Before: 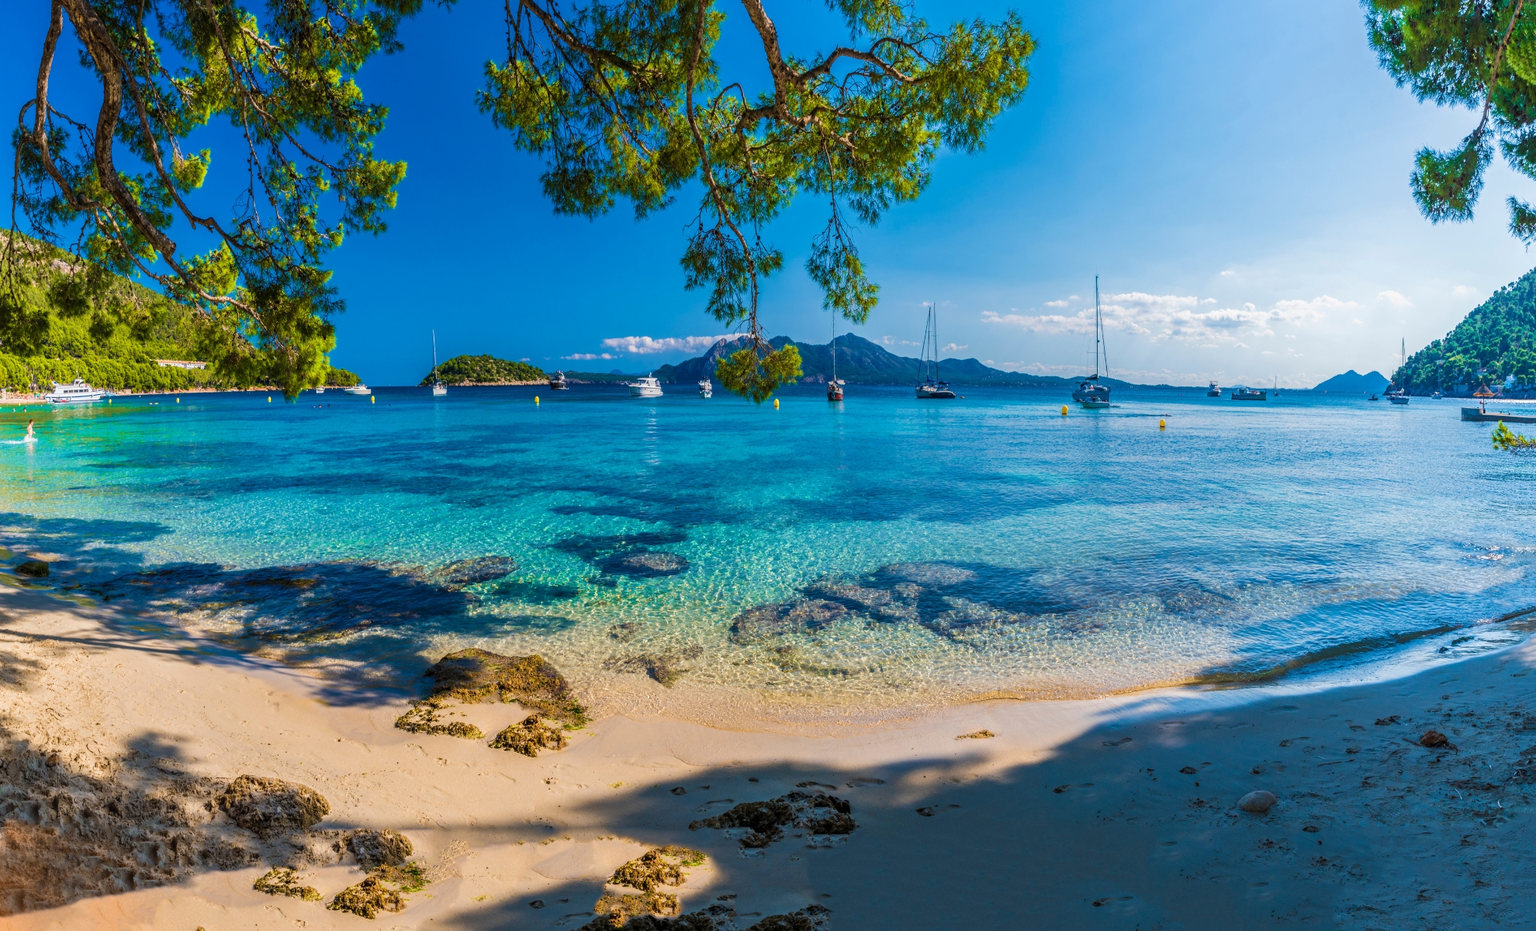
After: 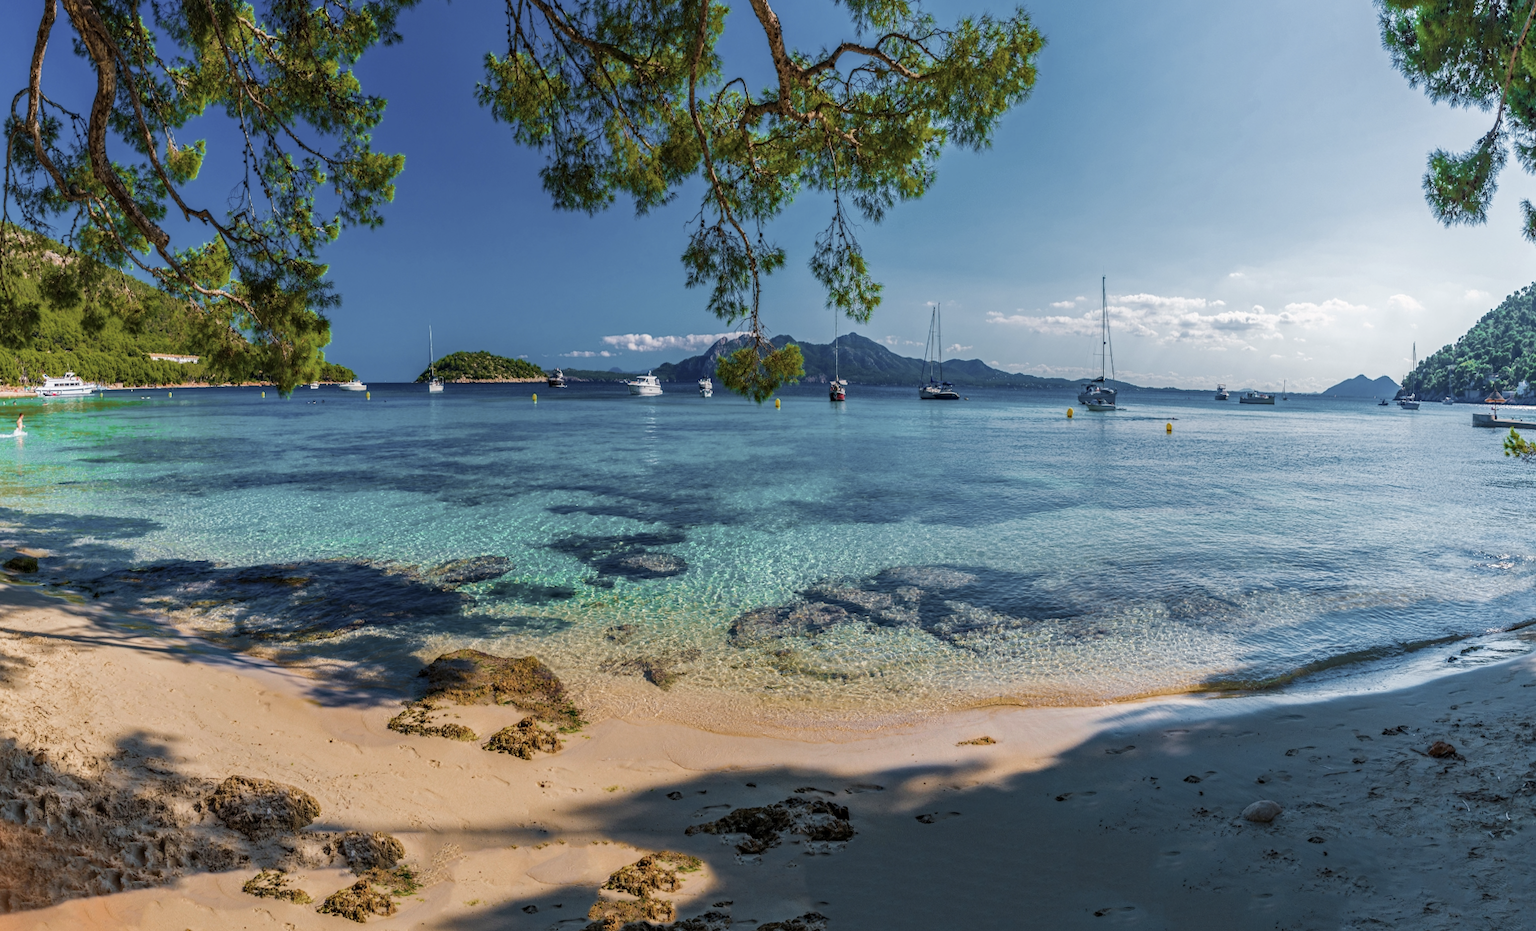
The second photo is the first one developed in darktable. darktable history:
haze removal: compatibility mode true, adaptive false
crop and rotate: angle -0.5°
contrast brightness saturation: contrast 0.01, saturation -0.05
color zones: curves: ch0 [(0, 0.48) (0.209, 0.398) (0.305, 0.332) (0.429, 0.493) (0.571, 0.5) (0.714, 0.5) (0.857, 0.5) (1, 0.48)]; ch1 [(0, 0.633) (0.143, 0.586) (0.286, 0.489) (0.429, 0.448) (0.571, 0.31) (0.714, 0.335) (0.857, 0.492) (1, 0.633)]; ch2 [(0, 0.448) (0.143, 0.498) (0.286, 0.5) (0.429, 0.5) (0.571, 0.5) (0.714, 0.5) (0.857, 0.5) (1, 0.448)]
color balance: input saturation 80.07%
